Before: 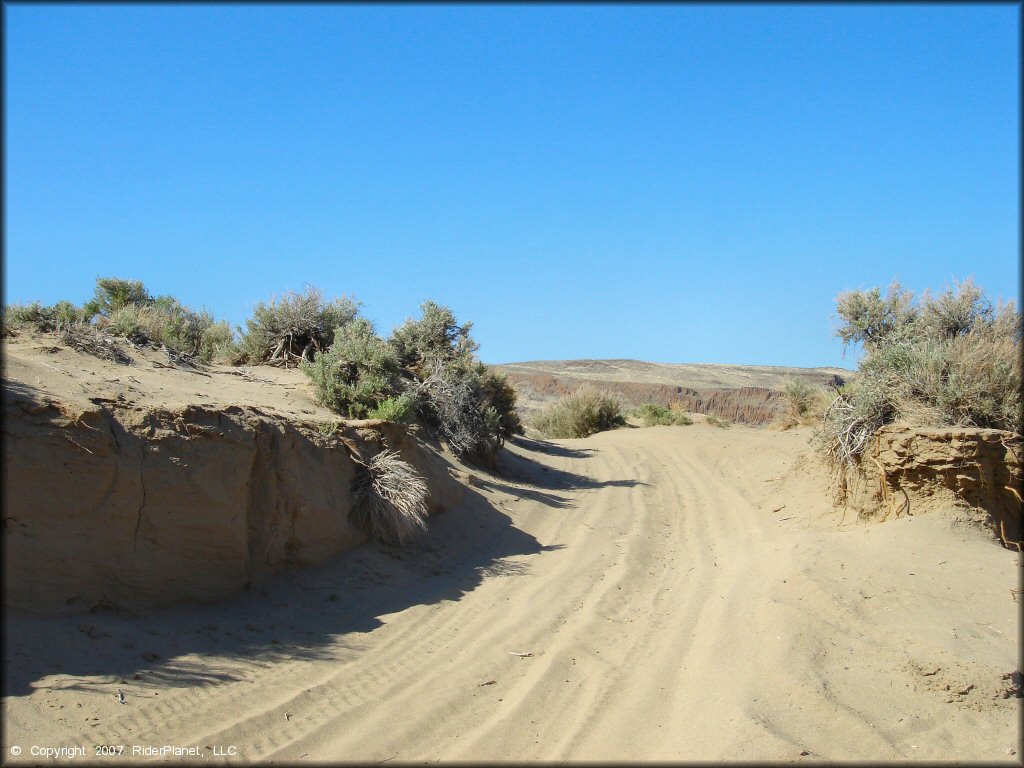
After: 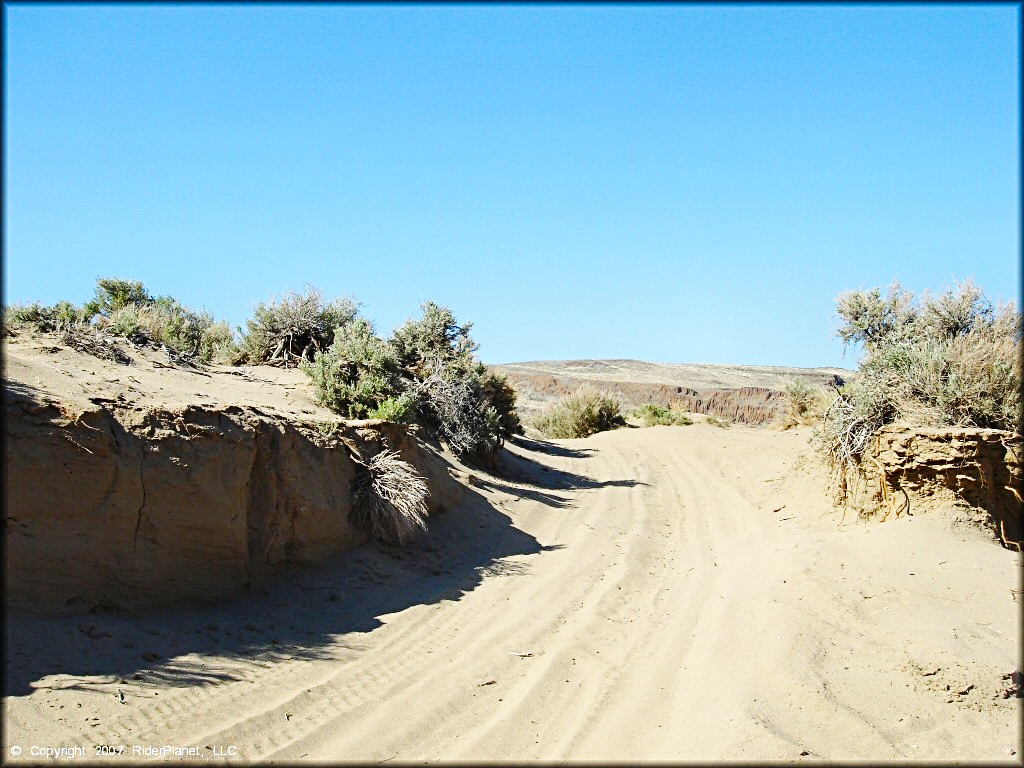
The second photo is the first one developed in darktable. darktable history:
sharpen: radius 3.114
base curve: curves: ch0 [(0, 0) (0.032, 0.025) (0.121, 0.166) (0.206, 0.329) (0.605, 0.79) (1, 1)], preserve colors none
contrast brightness saturation: contrast 0.052
